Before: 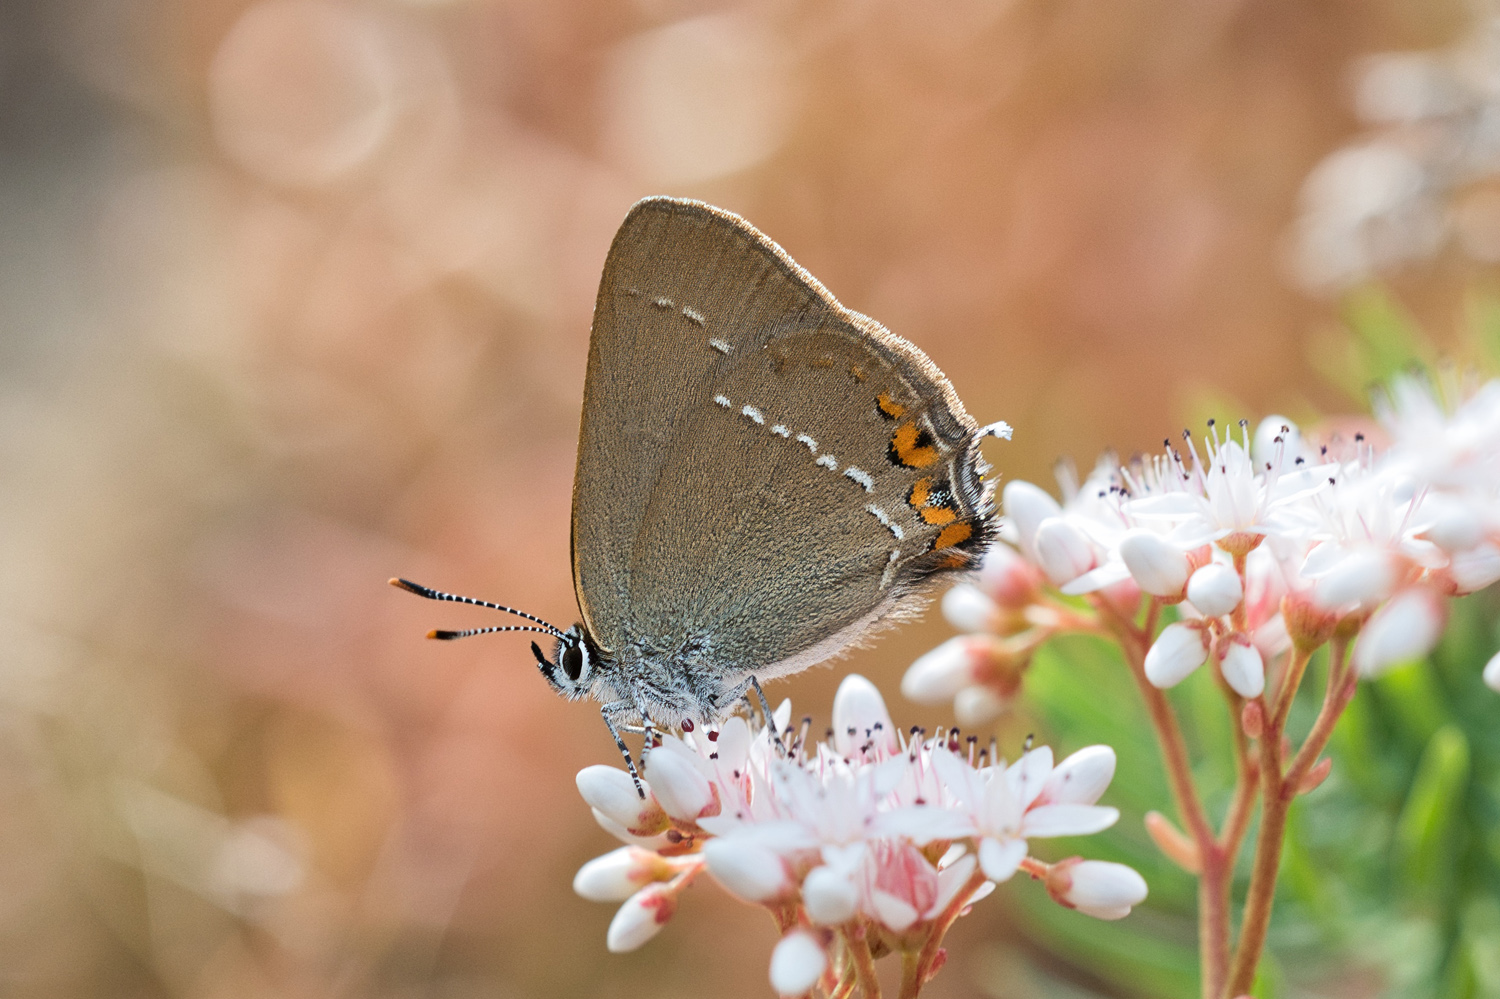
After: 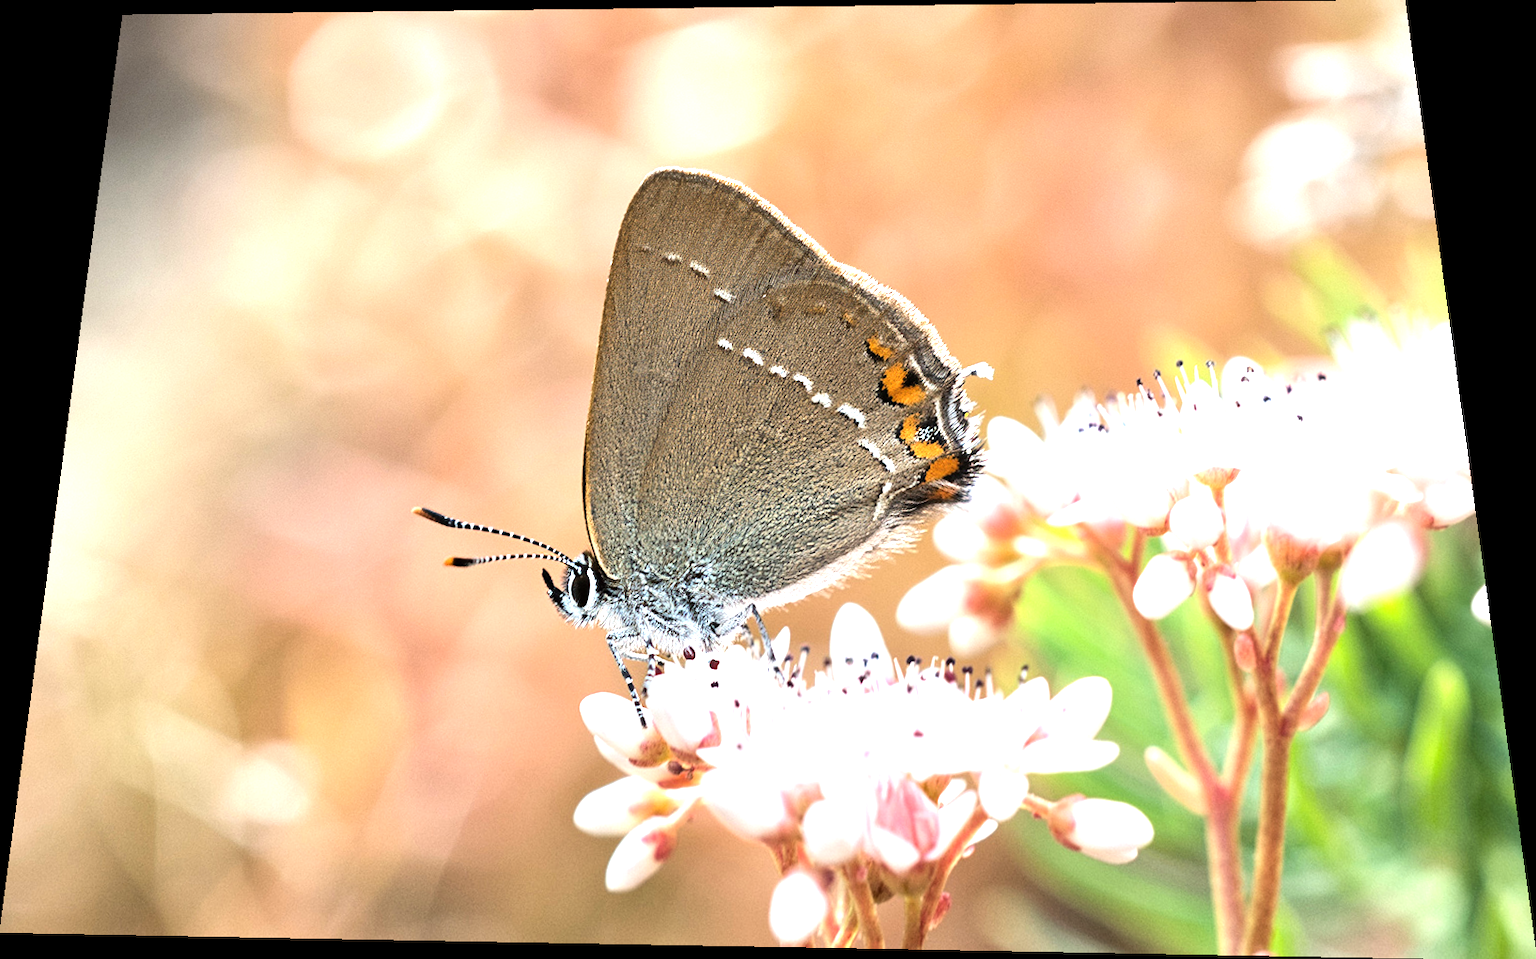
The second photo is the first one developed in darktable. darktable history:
rotate and perspective: rotation 0.128°, lens shift (vertical) -0.181, lens shift (horizontal) -0.044, shear 0.001, automatic cropping off
exposure: exposure 0.496 EV, compensate highlight preservation false
tone equalizer: -8 EV -0.75 EV, -7 EV -0.7 EV, -6 EV -0.6 EV, -5 EV -0.4 EV, -3 EV 0.4 EV, -2 EV 0.6 EV, -1 EV 0.7 EV, +0 EV 0.75 EV, edges refinement/feathering 500, mask exposure compensation -1.57 EV, preserve details no
